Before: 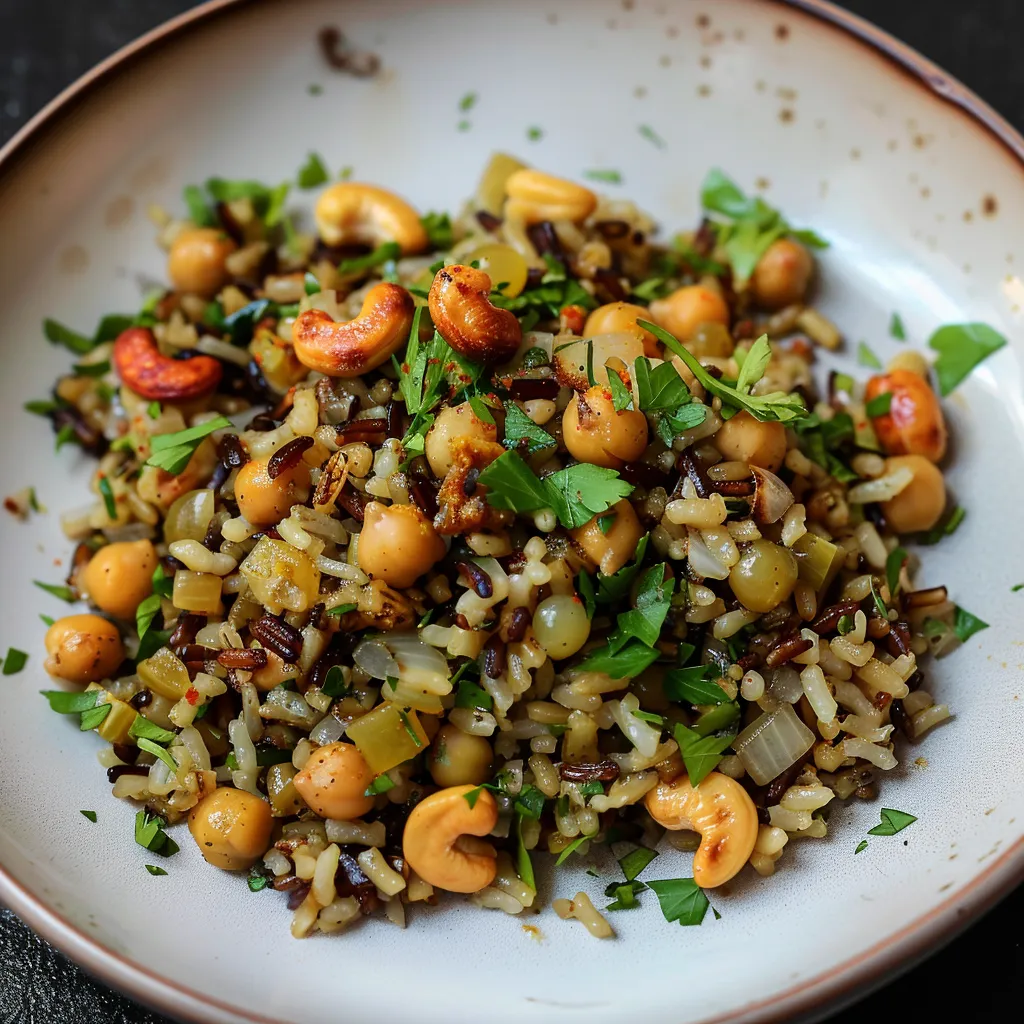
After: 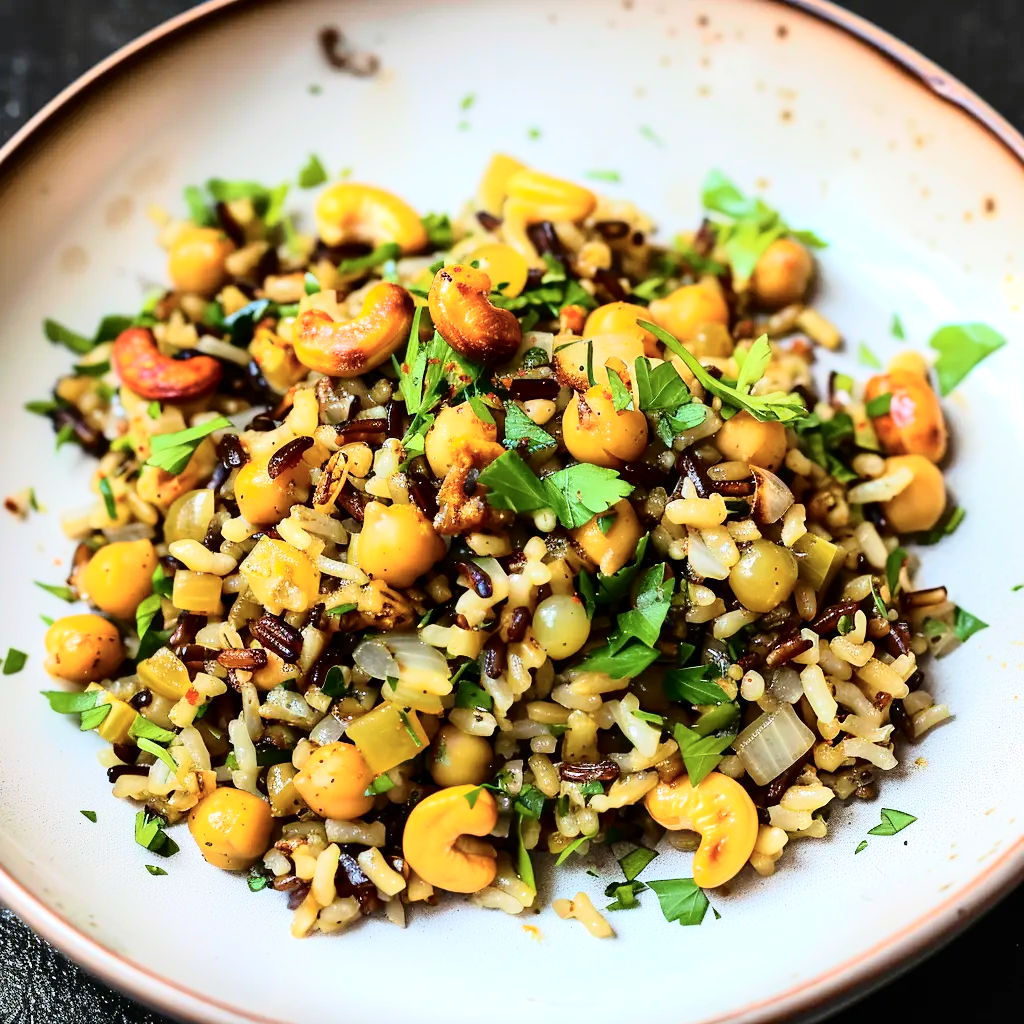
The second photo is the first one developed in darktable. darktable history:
exposure: exposure 0.434 EV, compensate highlight preservation false
tone curve: curves: ch0 [(0, 0) (0.003, 0.002) (0.011, 0.008) (0.025, 0.019) (0.044, 0.034) (0.069, 0.053) (0.1, 0.079) (0.136, 0.127) (0.177, 0.191) (0.224, 0.274) (0.277, 0.367) (0.335, 0.465) (0.399, 0.552) (0.468, 0.643) (0.543, 0.737) (0.623, 0.82) (0.709, 0.891) (0.801, 0.928) (0.898, 0.963) (1, 1)], color space Lab, independent channels, preserve colors none
color balance rgb: shadows lift › chroma 0.956%, shadows lift › hue 113.92°, perceptual saturation grading › global saturation 19.74%
